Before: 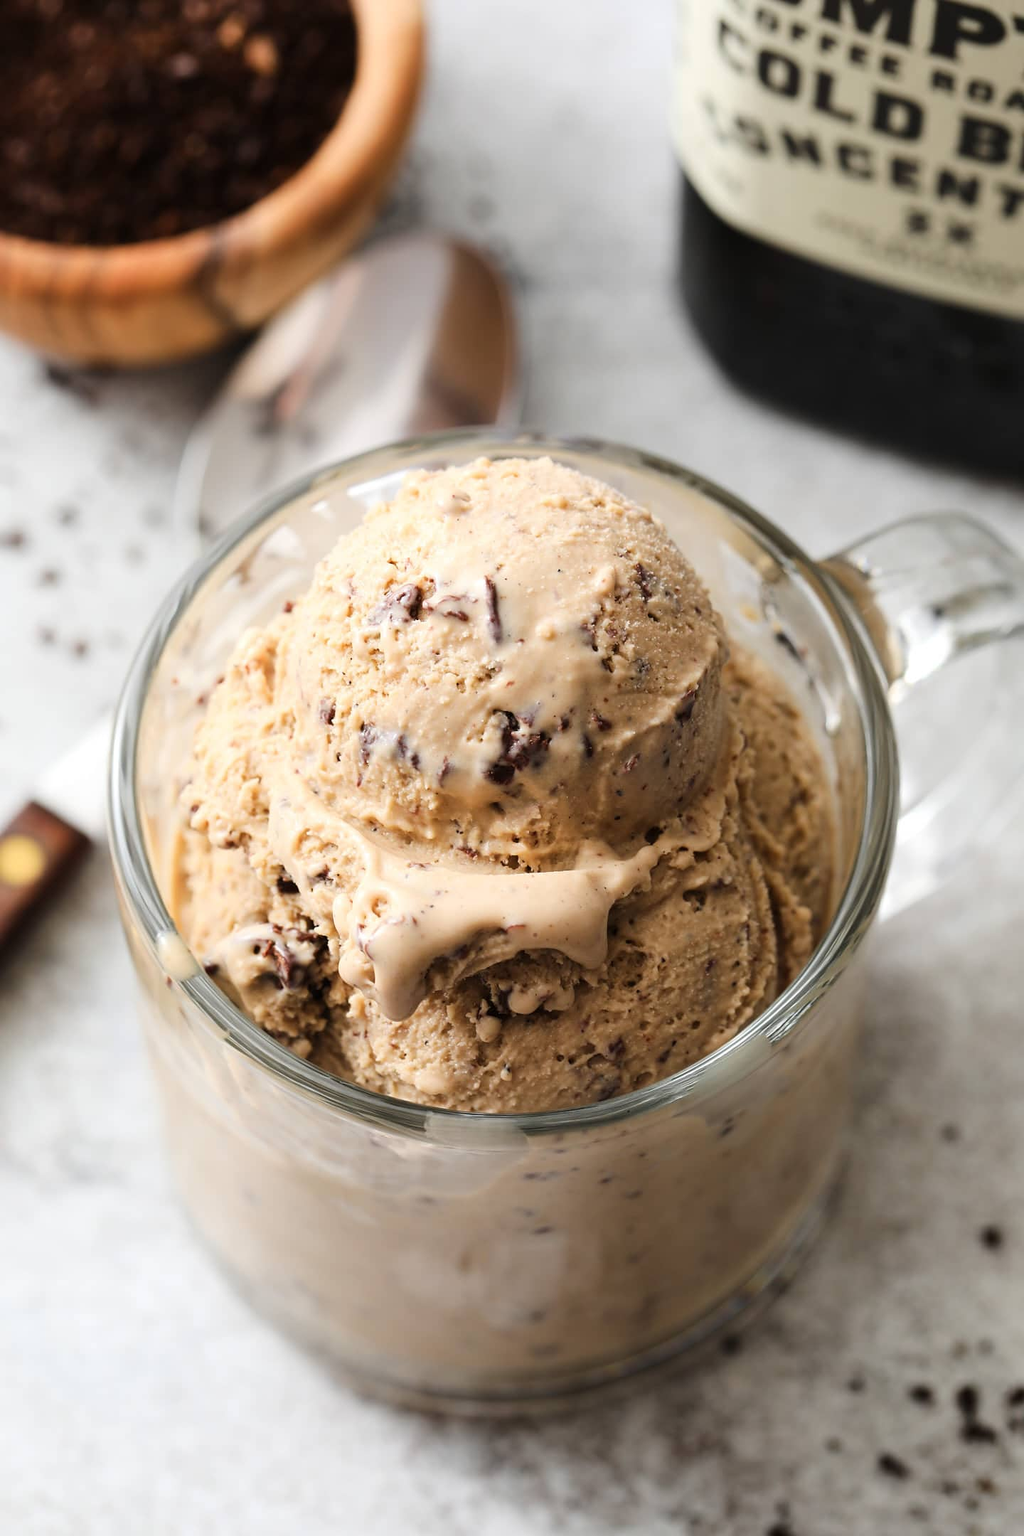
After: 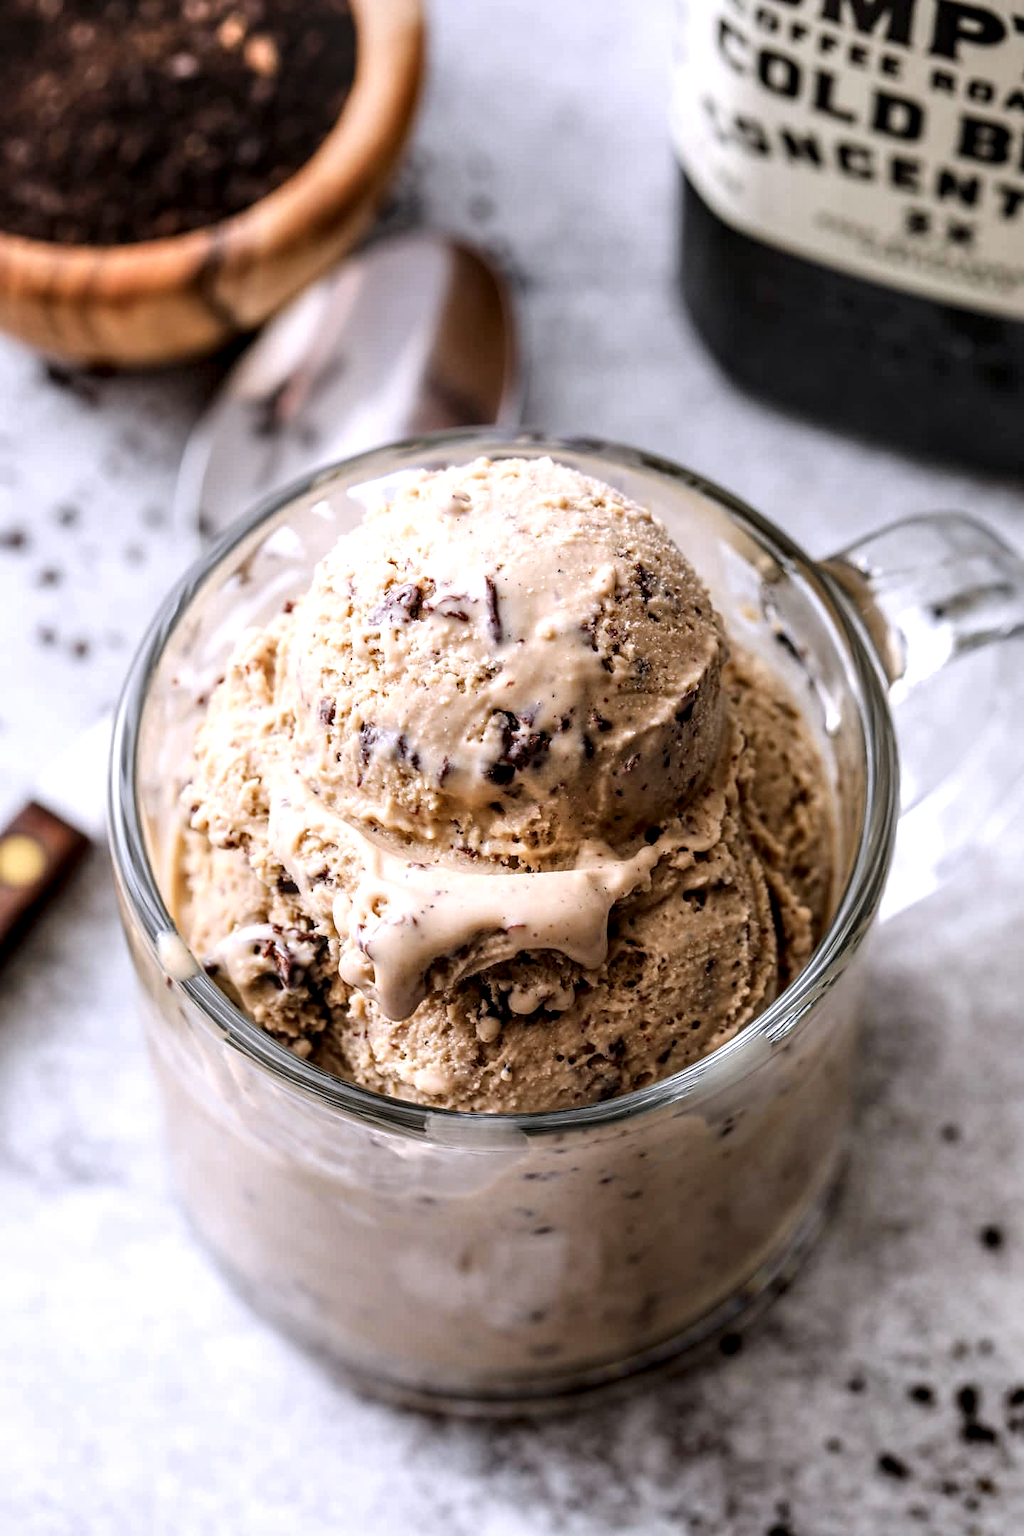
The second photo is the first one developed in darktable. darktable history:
local contrast: highlights 0%, shadows 0%, detail 182%
white balance: red 1.004, blue 1.096
